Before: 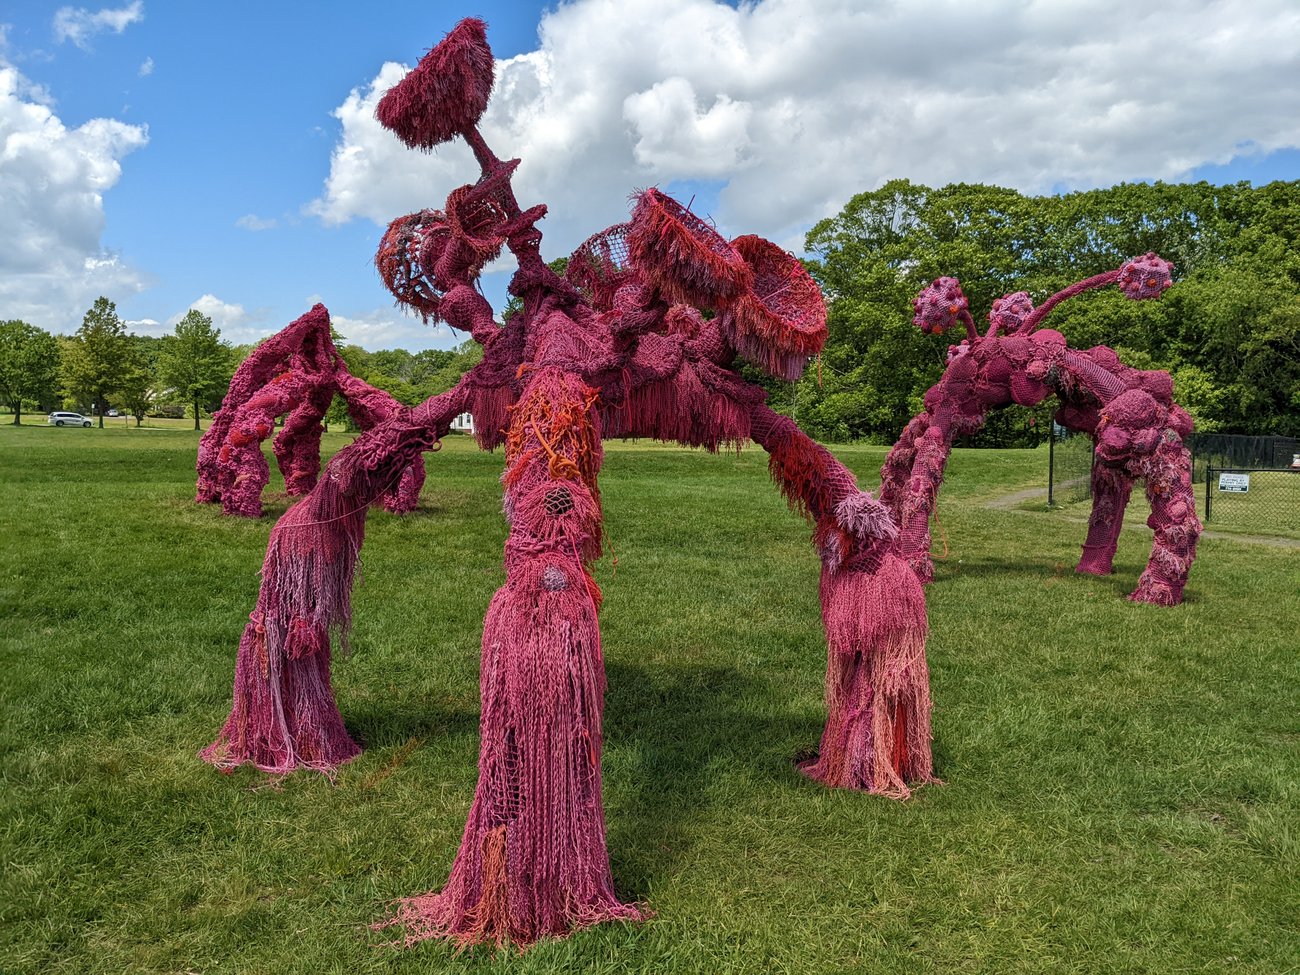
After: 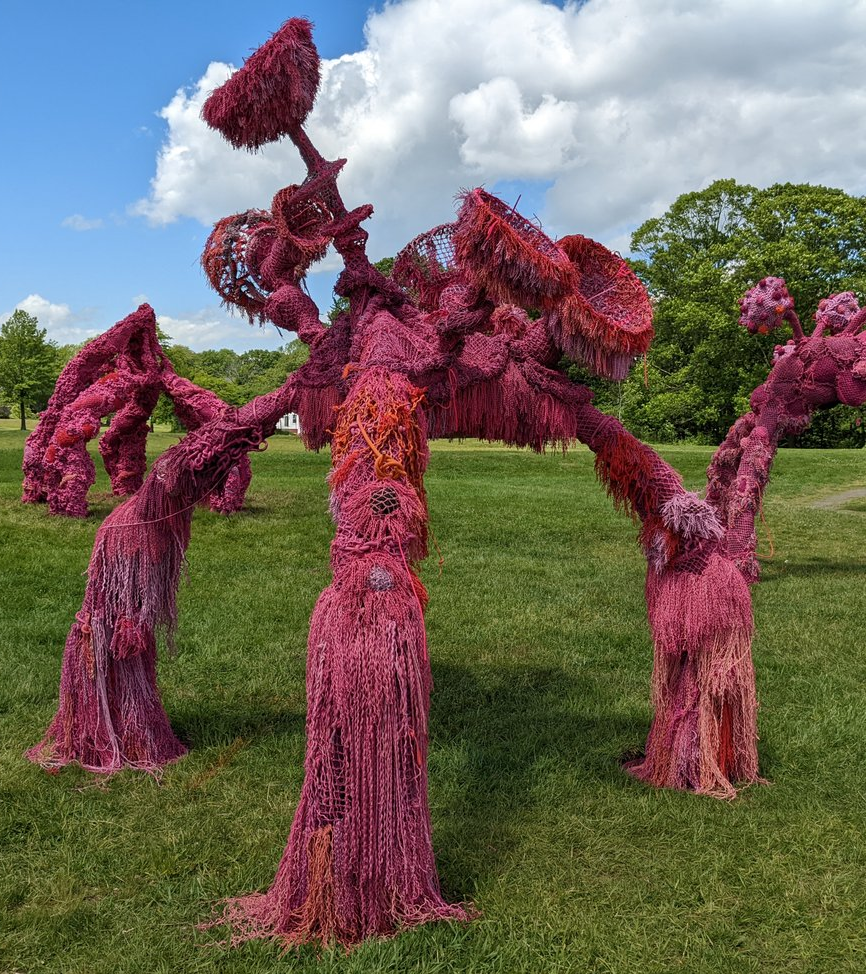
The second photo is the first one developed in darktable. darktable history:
crop and rotate: left 13.409%, right 19.924%
graduated density: rotation -180°, offset 24.95
